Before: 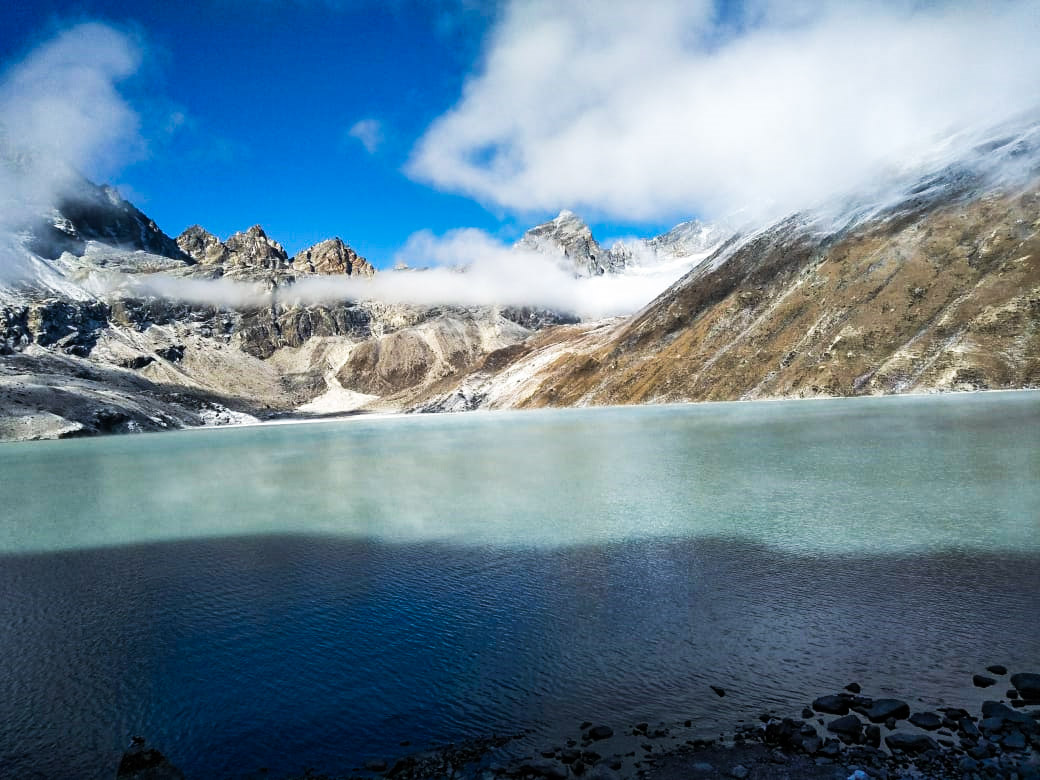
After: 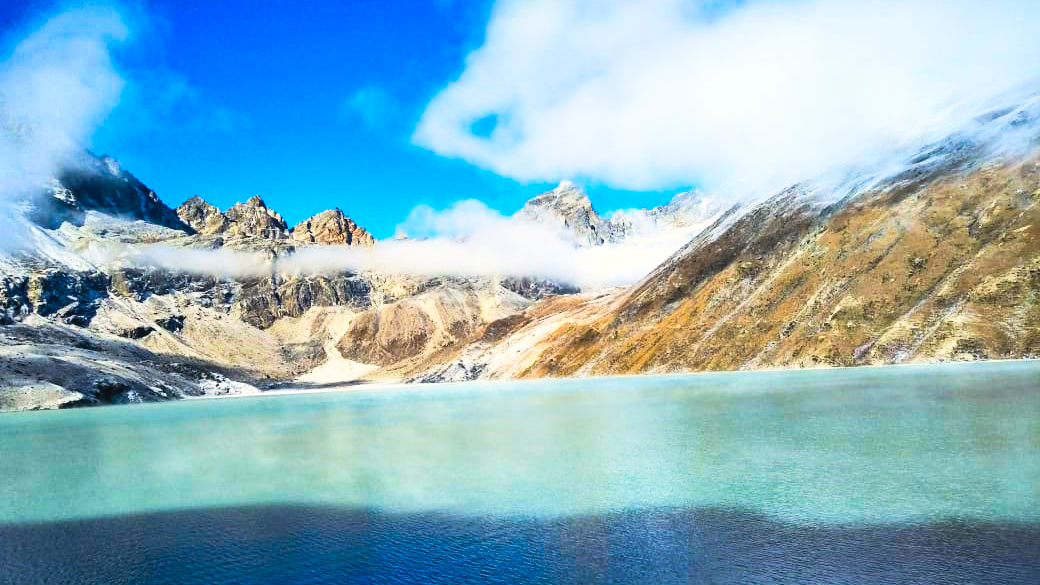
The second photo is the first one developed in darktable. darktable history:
crop: top 3.857%, bottom 21.132%
contrast brightness saturation: contrast 0.2, brightness 0.2, saturation 0.8
white balance: red 1.009, blue 0.985
